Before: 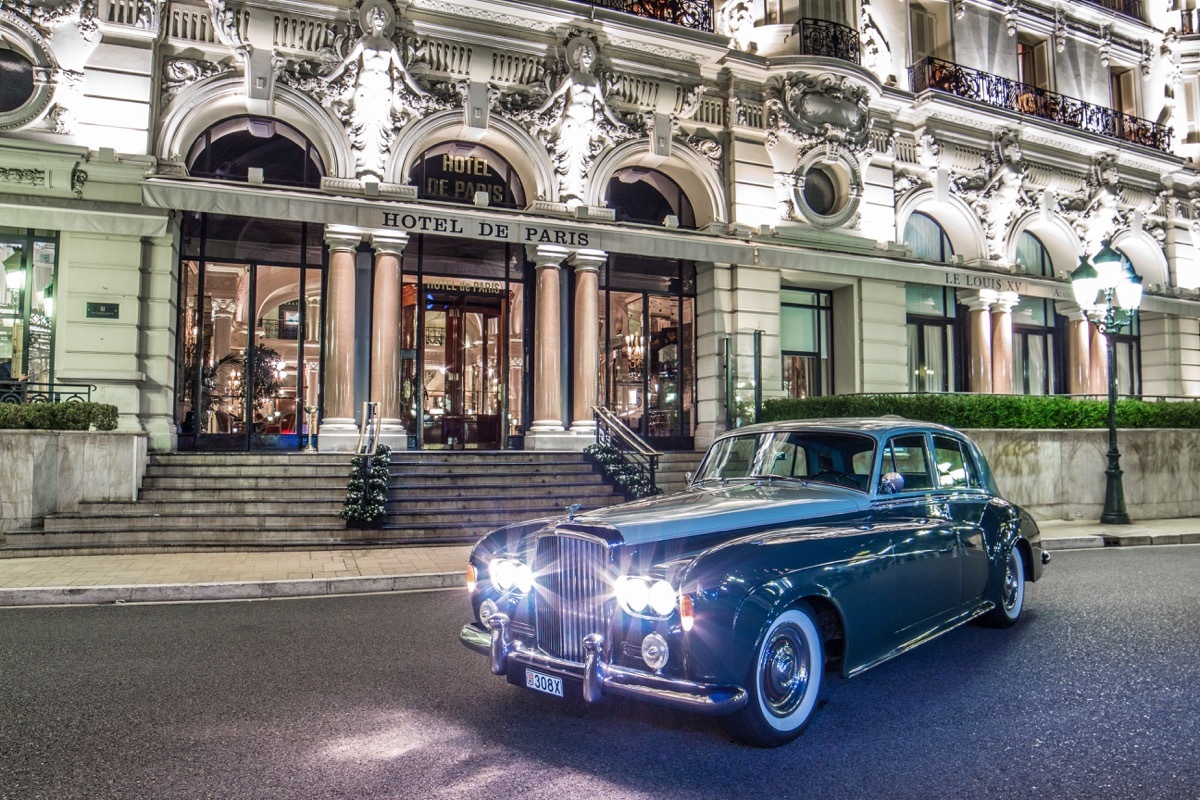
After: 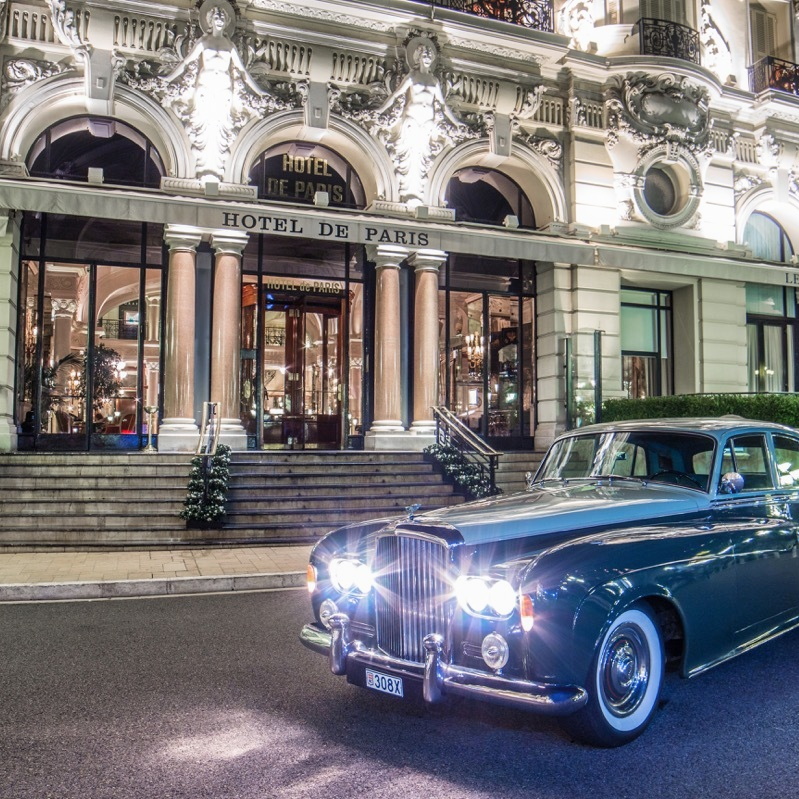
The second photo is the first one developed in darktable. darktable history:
shadows and highlights: shadows 43.71, white point adjustment -1.46, soften with gaussian
crop and rotate: left 13.342%, right 19.991%
bloom: size 5%, threshold 95%, strength 15%
